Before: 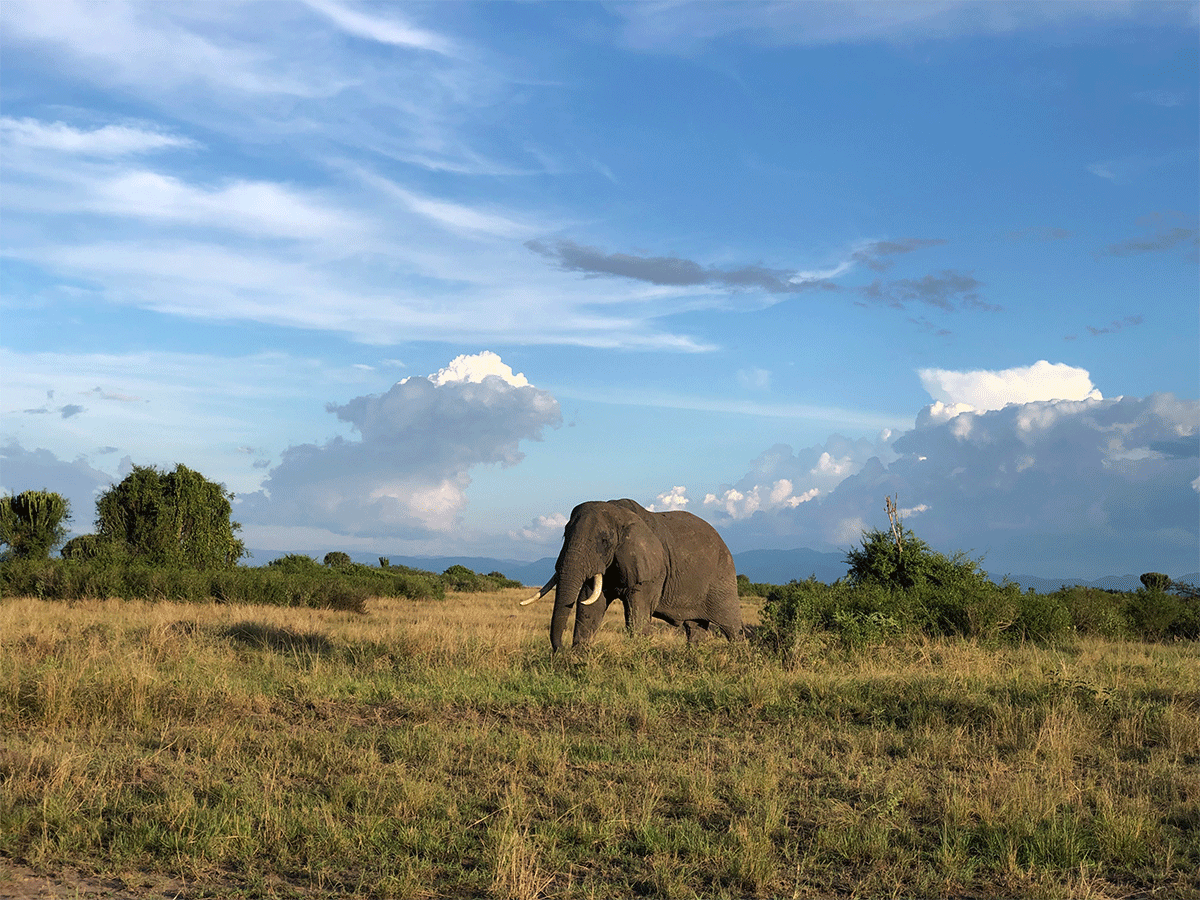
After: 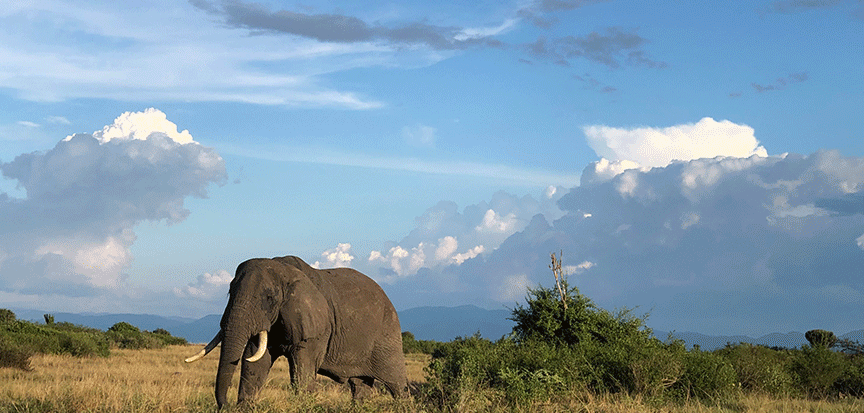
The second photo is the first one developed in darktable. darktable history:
crop and rotate: left 27.938%, top 27.046%, bottom 27.046%
